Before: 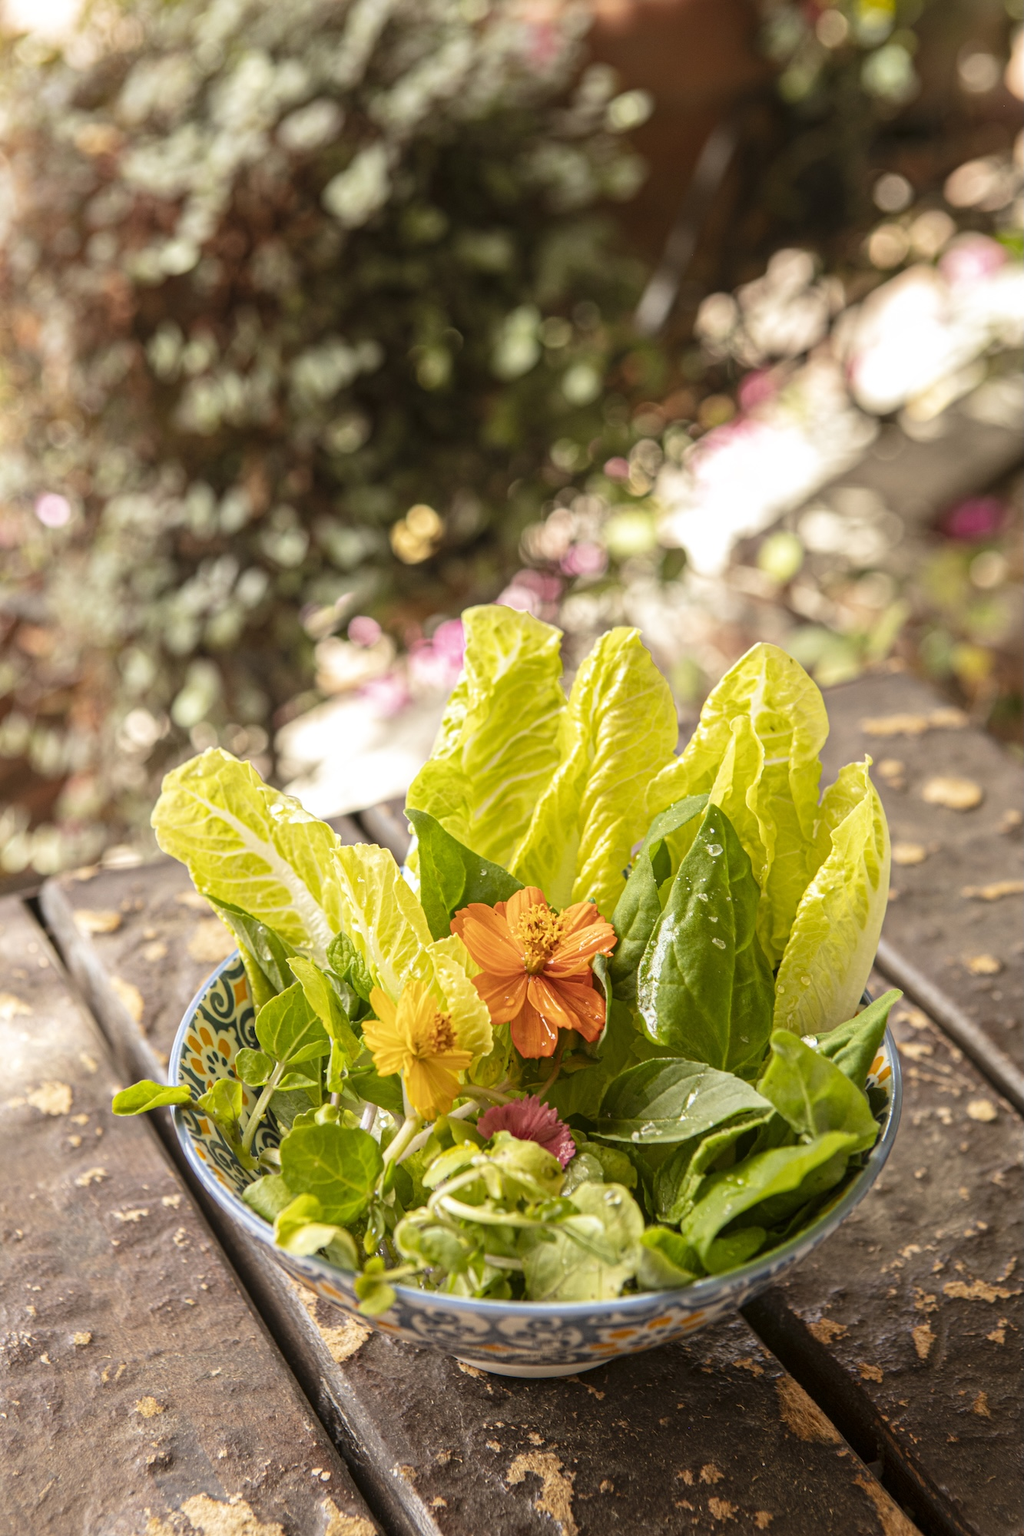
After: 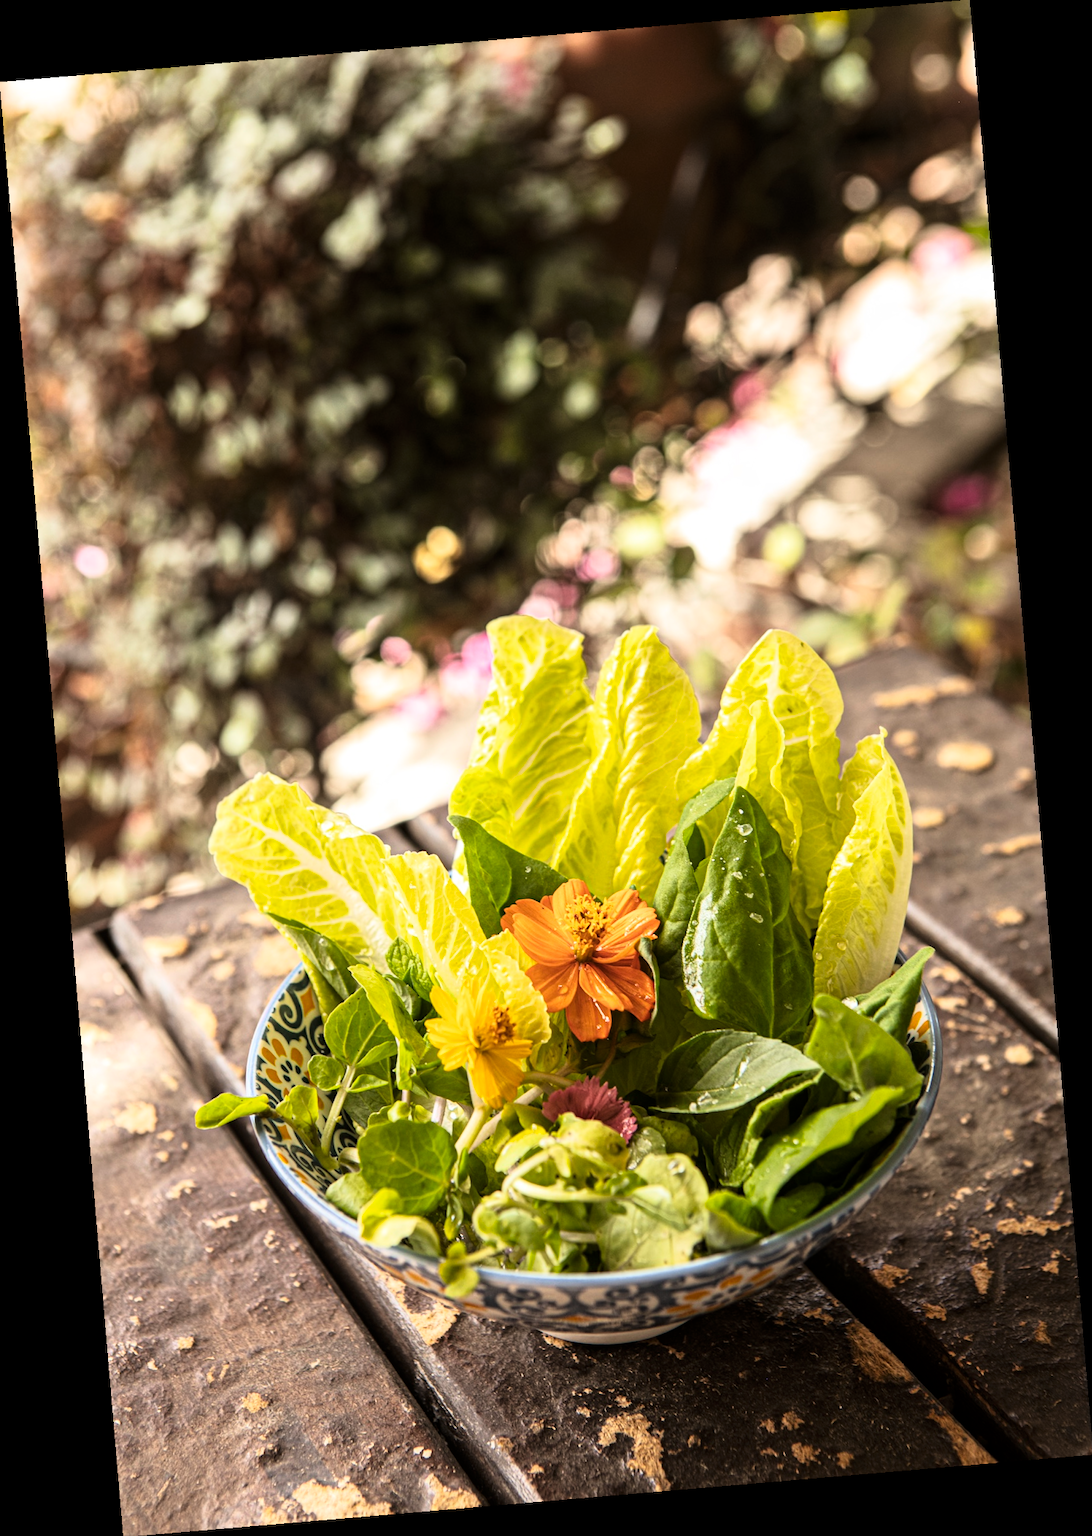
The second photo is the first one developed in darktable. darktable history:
rotate and perspective: rotation -4.86°, automatic cropping off
tone curve: curves: ch0 [(0, 0) (0.042, 0.01) (0.223, 0.123) (0.59, 0.574) (0.802, 0.868) (1, 1)], color space Lab, linked channels, preserve colors none
